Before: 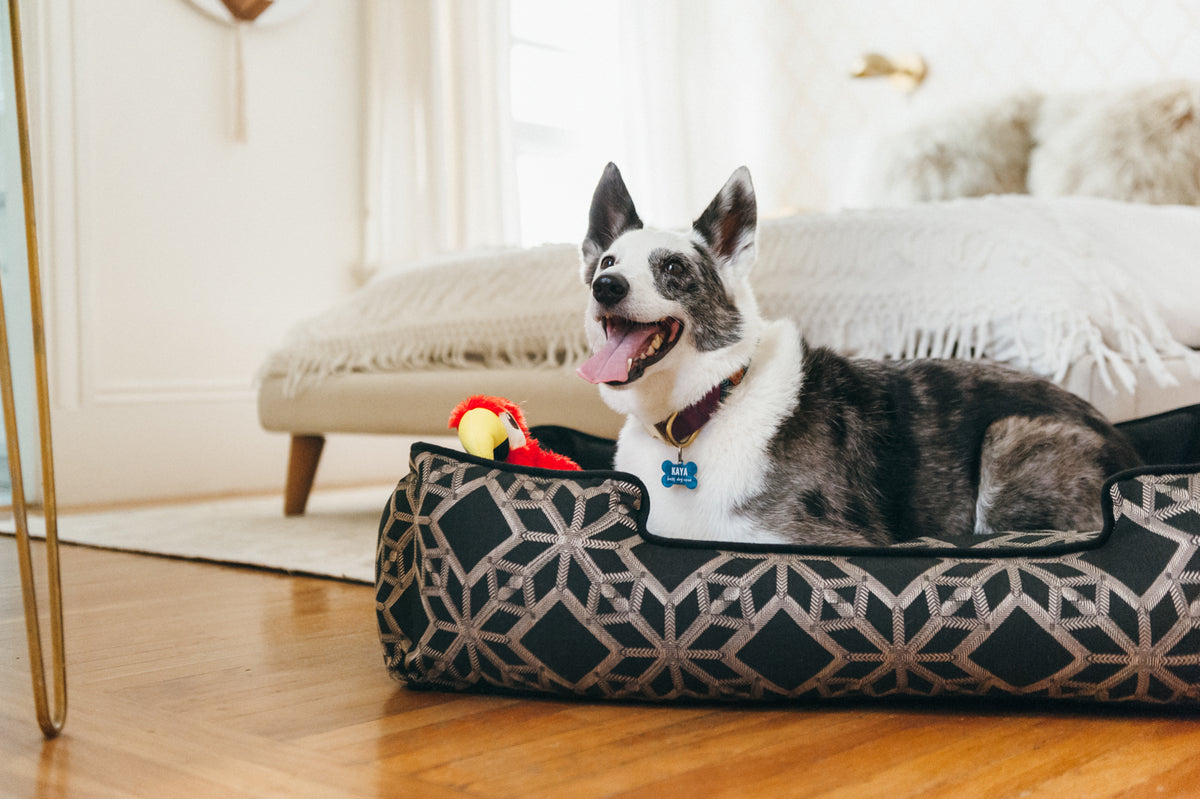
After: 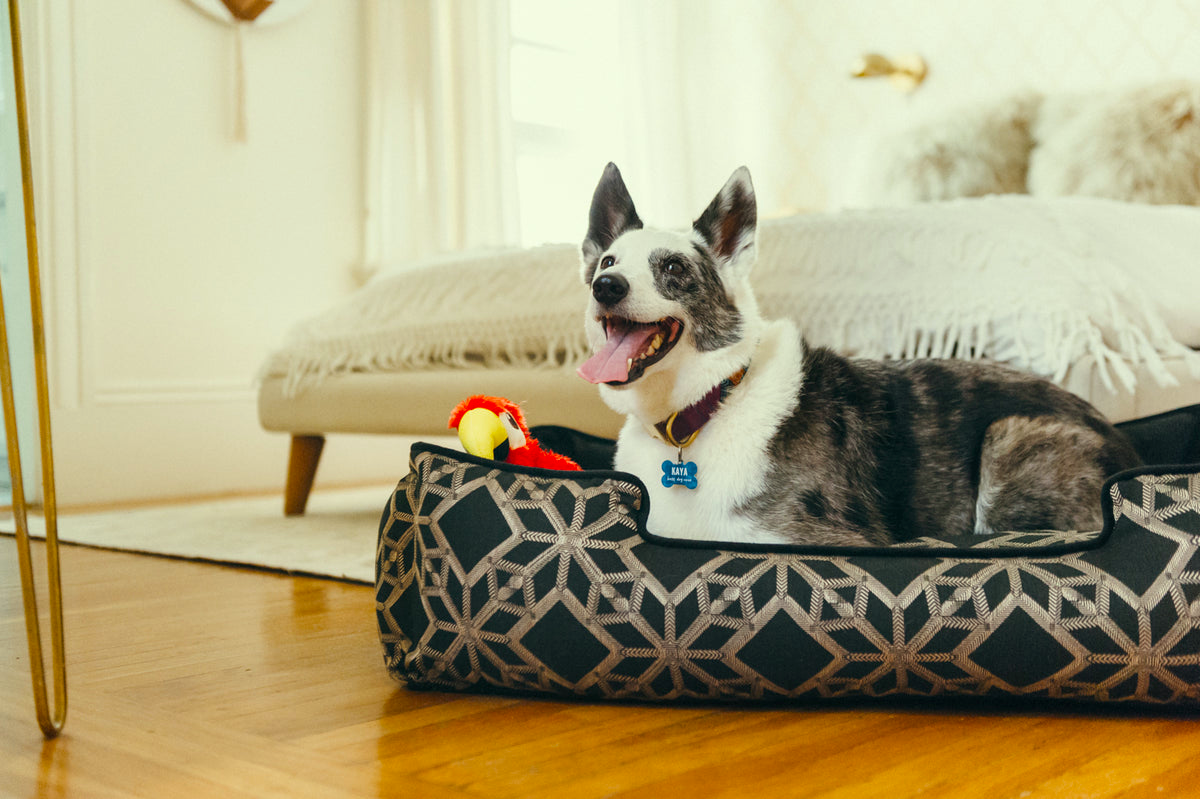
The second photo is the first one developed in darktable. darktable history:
color correction: highlights a* -5.75, highlights b* 11.3
color balance rgb: perceptual saturation grading › global saturation 25.724%
